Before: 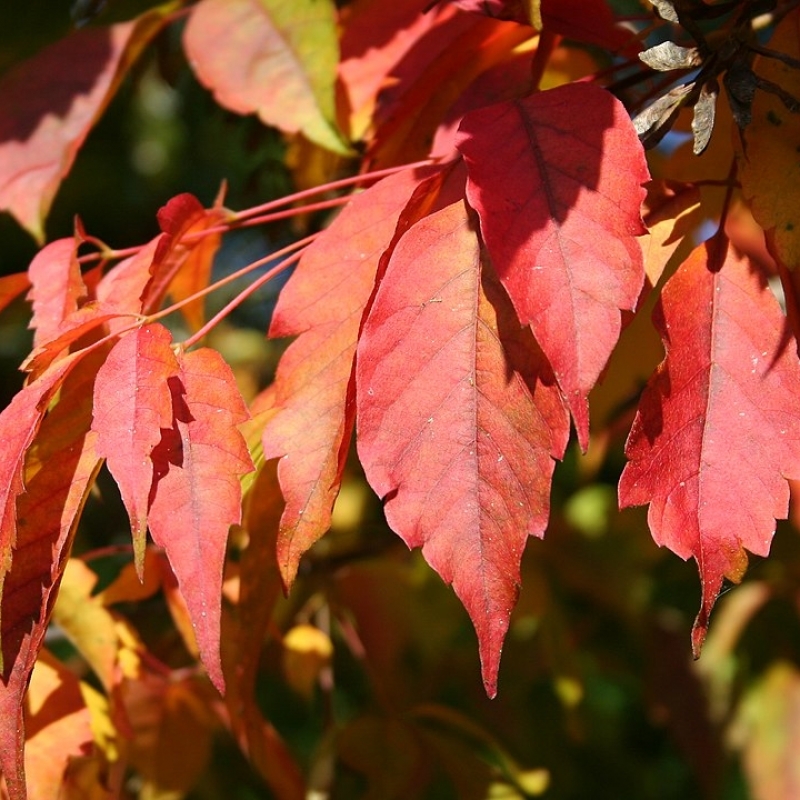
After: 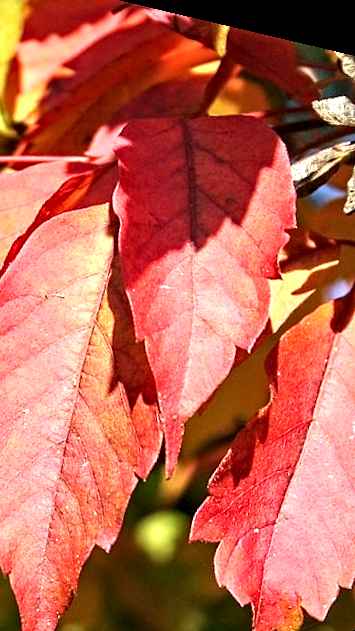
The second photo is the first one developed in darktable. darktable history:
contrast equalizer: octaves 7, y [[0.5, 0.542, 0.583, 0.625, 0.667, 0.708], [0.5 ×6], [0.5 ×6], [0 ×6], [0 ×6]]
crop and rotate: left 49.936%, top 10.094%, right 13.136%, bottom 24.256%
rotate and perspective: rotation 13.27°, automatic cropping off
exposure: black level correction 0, exposure 0.9 EV, compensate highlight preservation false
